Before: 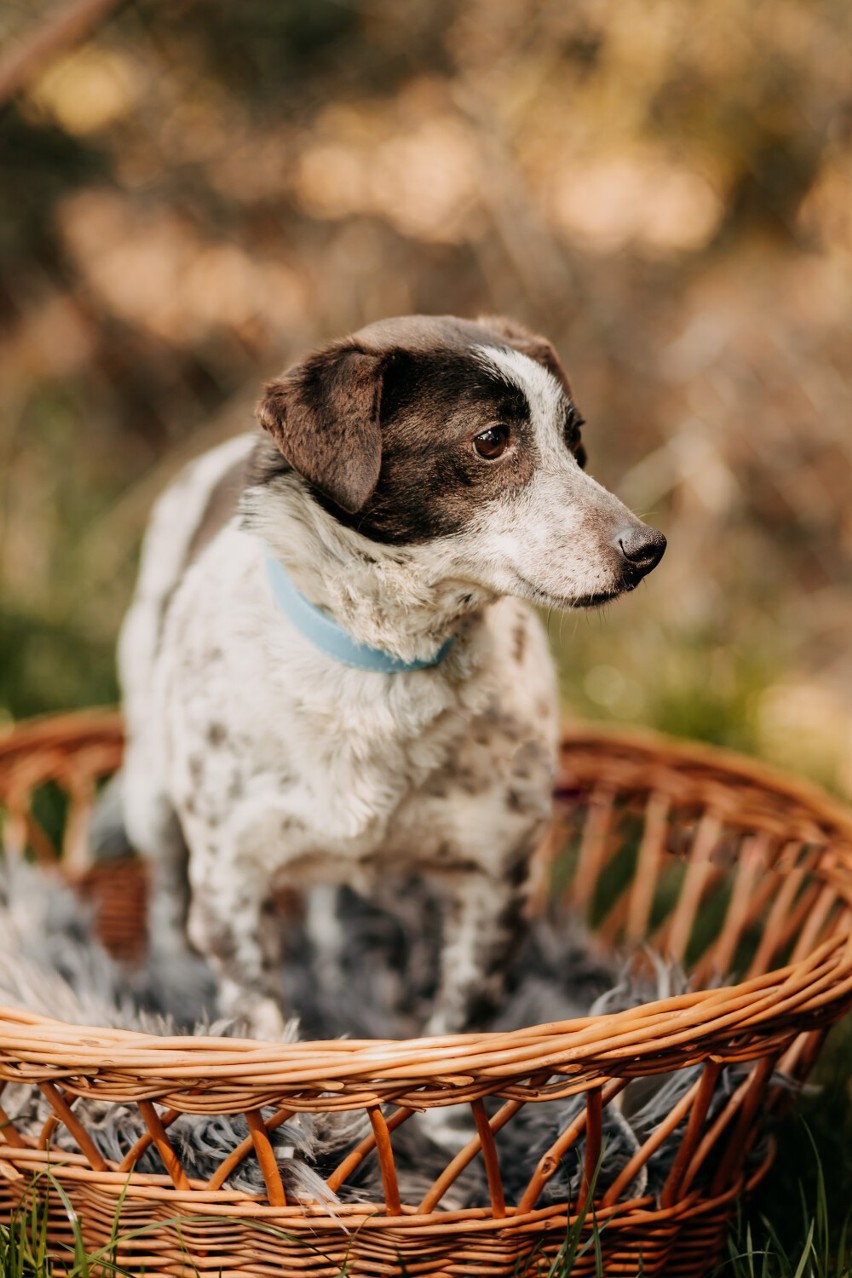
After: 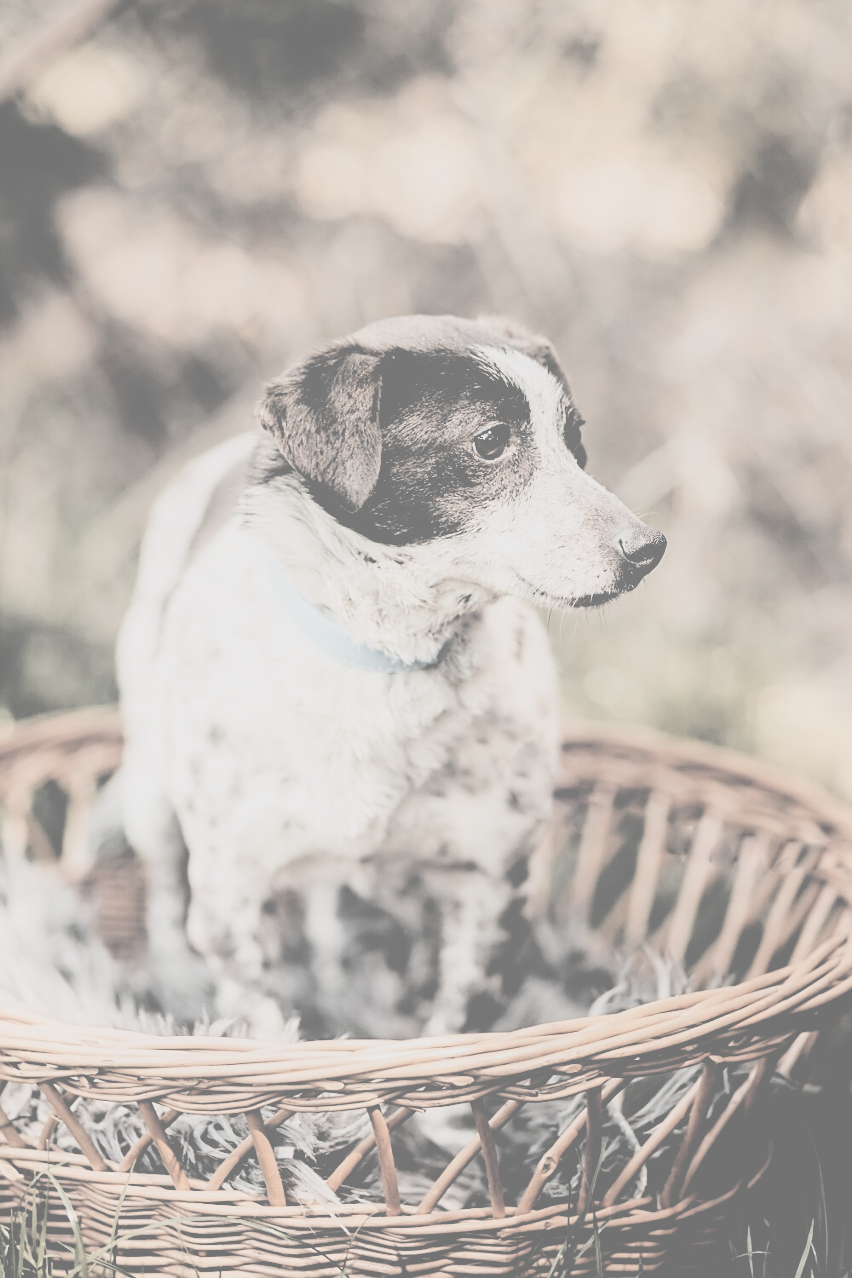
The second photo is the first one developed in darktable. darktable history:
contrast brightness saturation: contrast -0.307, brightness 0.768, saturation -0.768
filmic rgb: black relative exposure -5 EV, white relative exposure 3.96 EV, hardness 2.9, contrast 1.501
sharpen: on, module defaults
shadows and highlights: shadows -0.657, highlights 38.63
